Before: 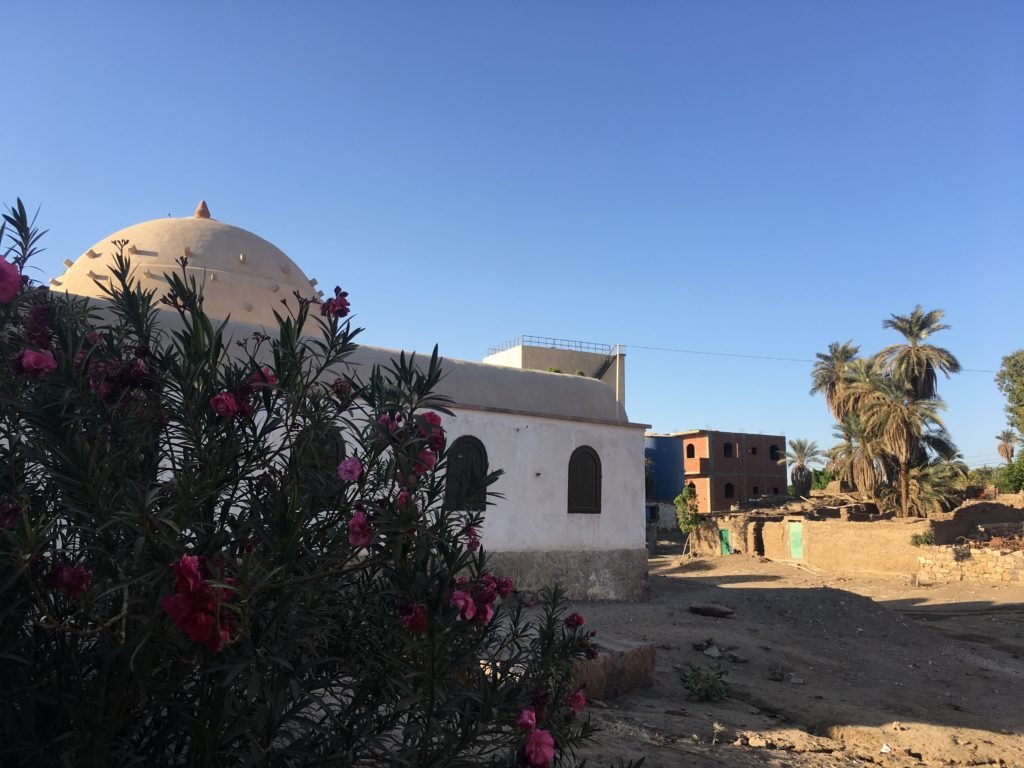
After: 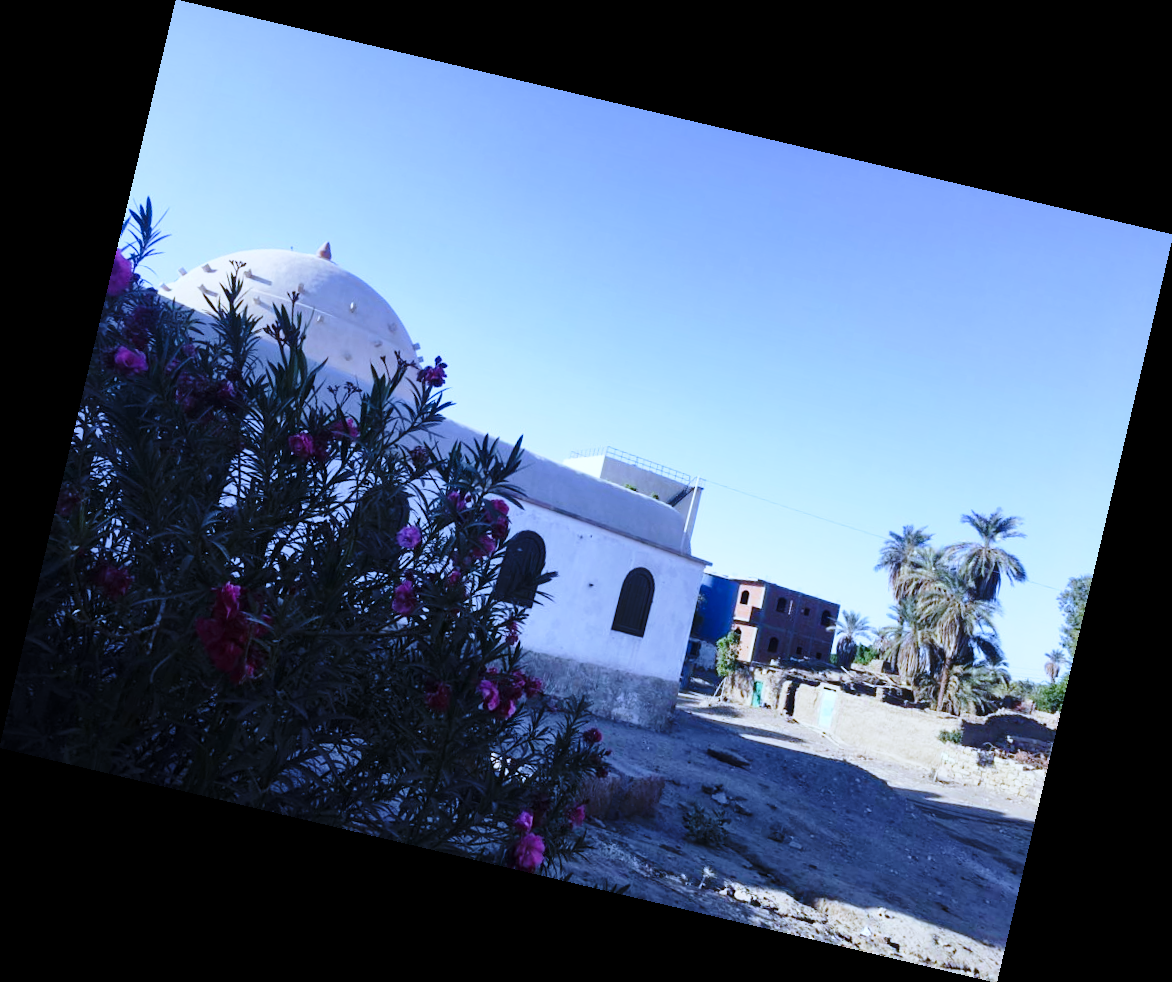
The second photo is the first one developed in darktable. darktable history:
rotate and perspective: rotation 13.27°, automatic cropping off
white balance: red 0.766, blue 1.537
base curve: curves: ch0 [(0, 0) (0.028, 0.03) (0.121, 0.232) (0.46, 0.748) (0.859, 0.968) (1, 1)], preserve colors none
